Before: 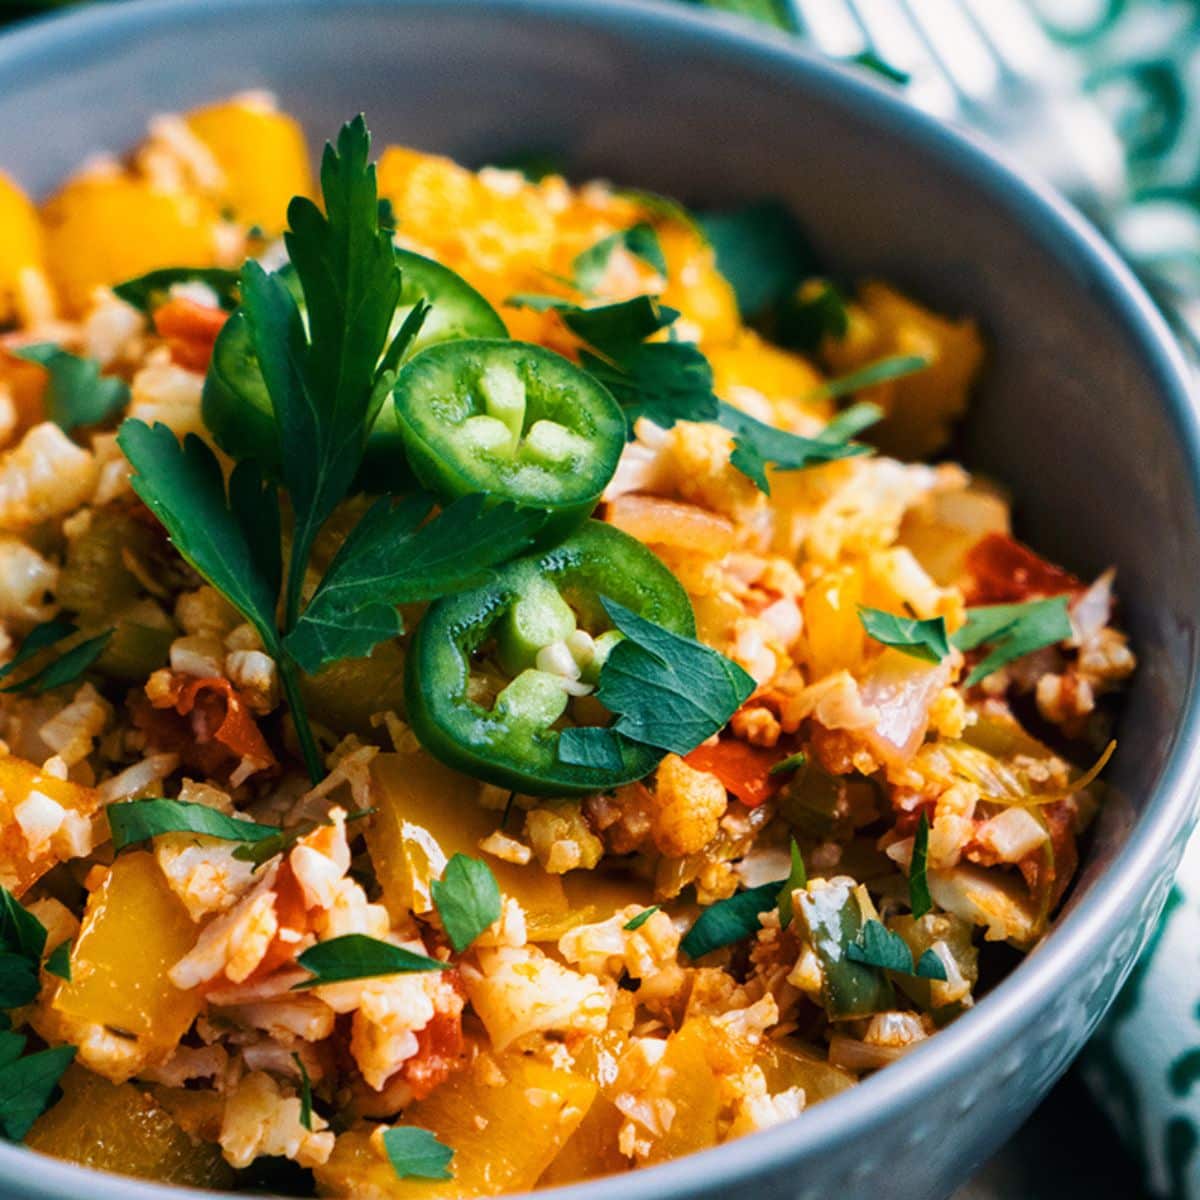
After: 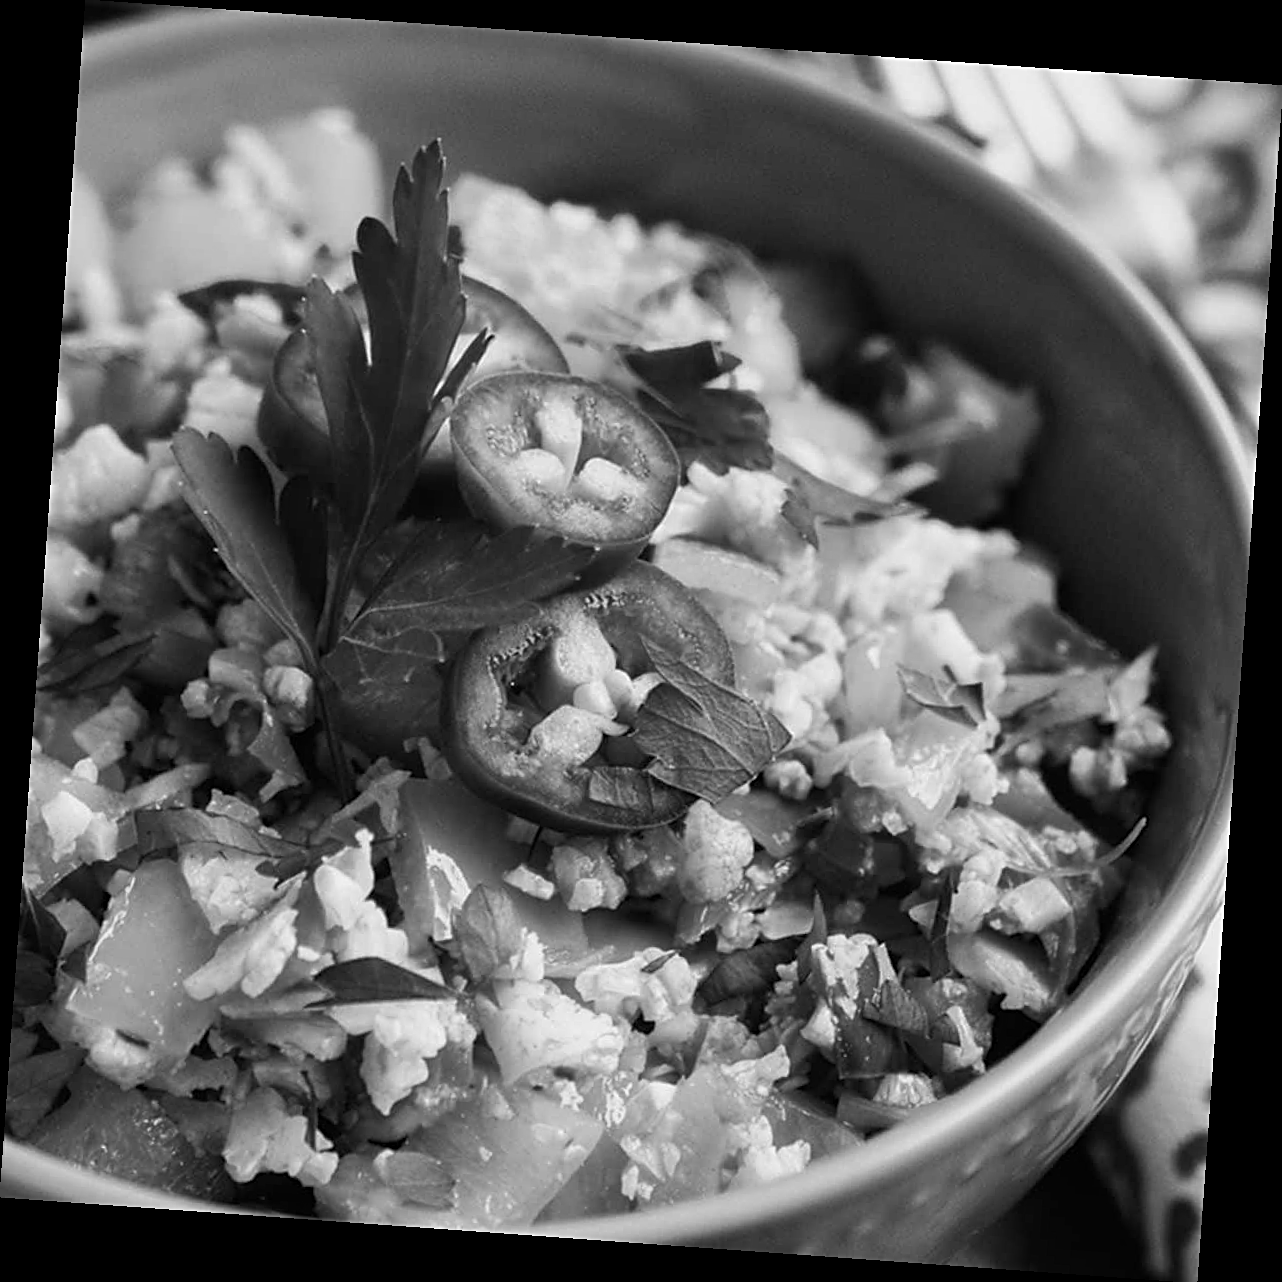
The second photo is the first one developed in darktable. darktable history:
exposure: exposure -0.072 EV, compensate highlight preservation false
sharpen: amount 0.478
monochrome: a 32, b 64, size 2.3
rotate and perspective: rotation 4.1°, automatic cropping off
